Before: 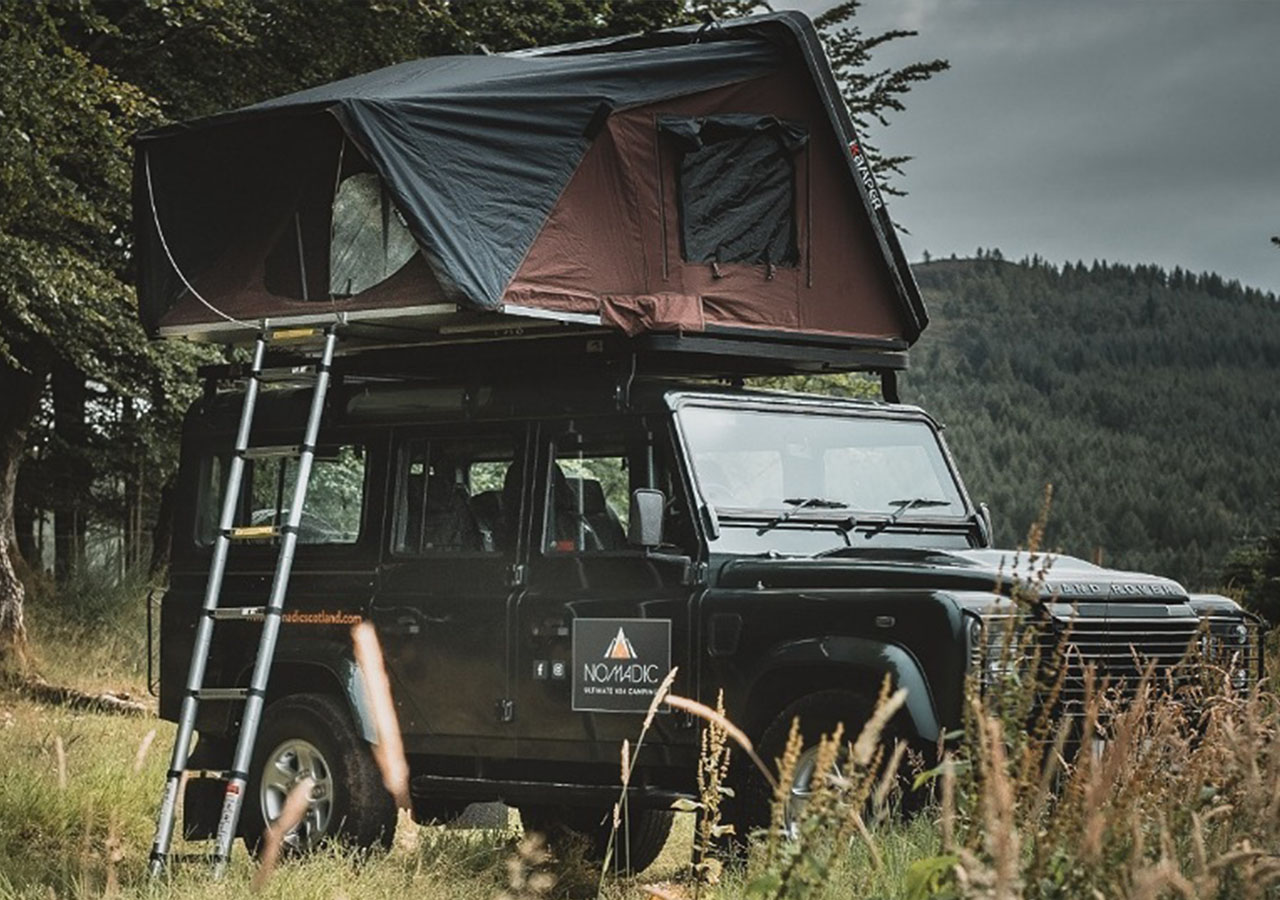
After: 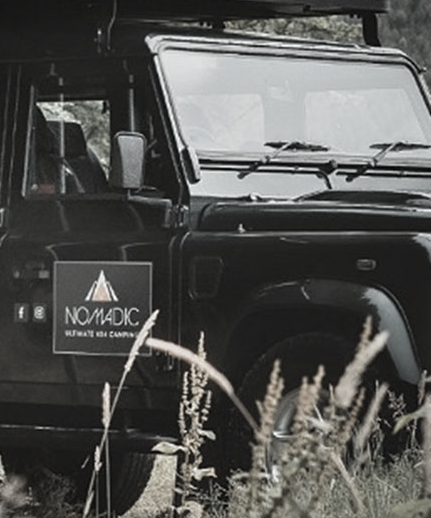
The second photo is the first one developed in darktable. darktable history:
crop: left 40.609%, top 39.669%, right 25.661%, bottom 2.72%
color correction: highlights b* -0.046, saturation 0.284
vignetting: fall-off start 97.31%, fall-off radius 79.23%, width/height ratio 1.119
